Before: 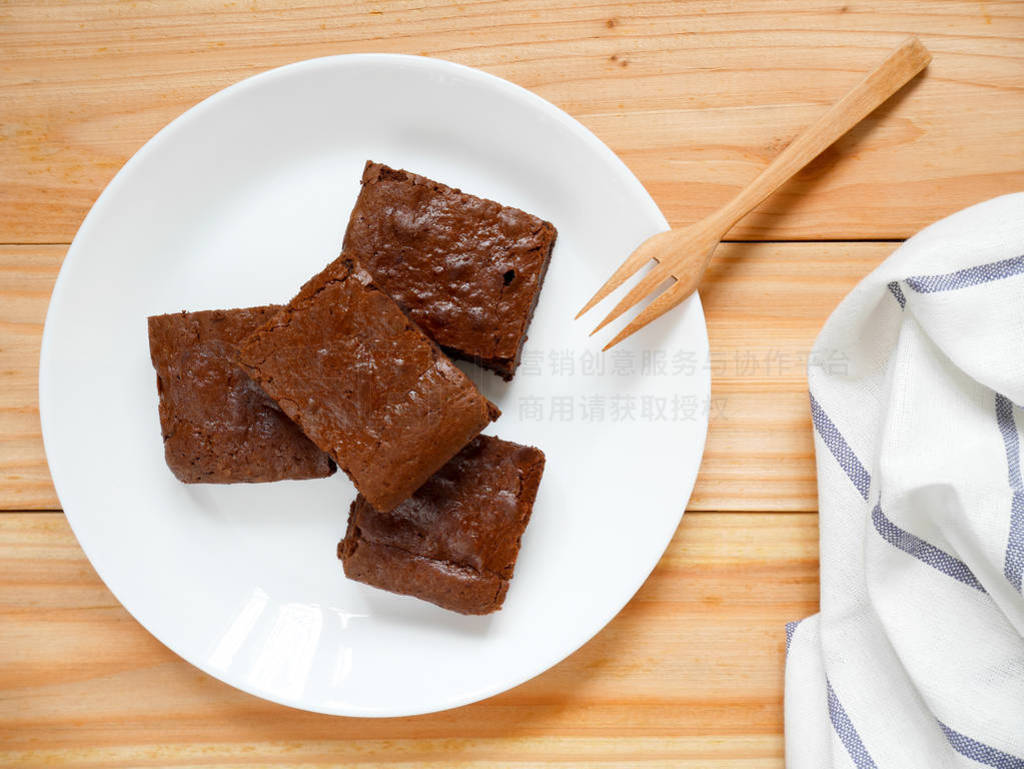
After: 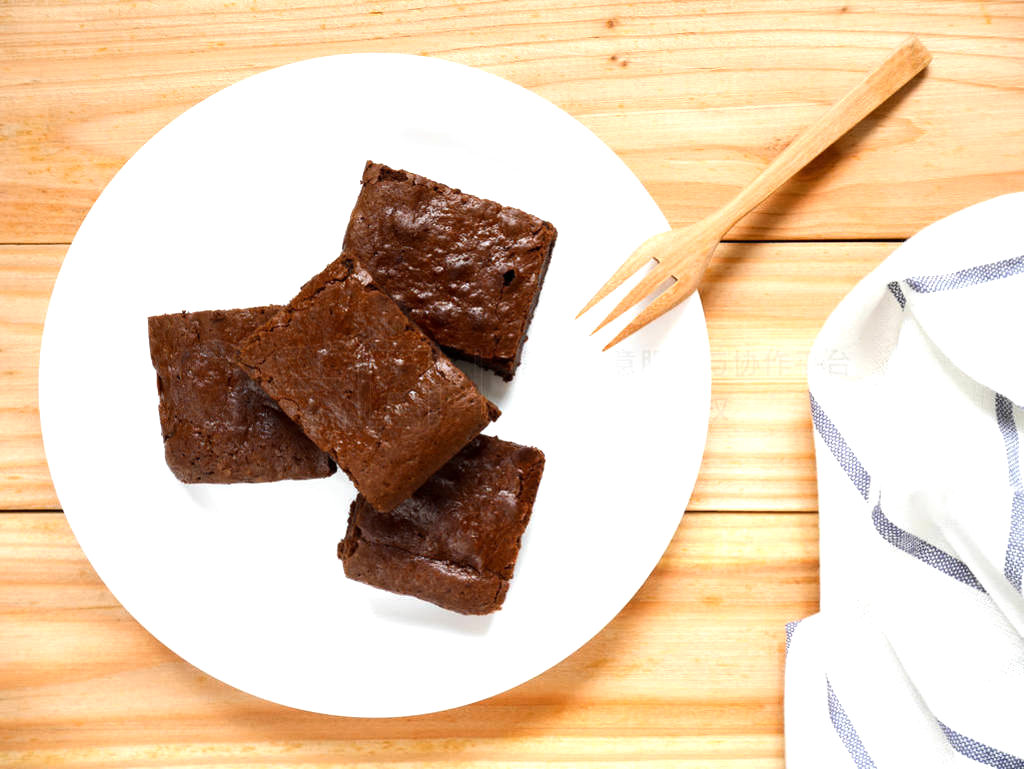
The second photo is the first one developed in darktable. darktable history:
tone equalizer: -8 EV -0.721 EV, -7 EV -0.698 EV, -6 EV -0.627 EV, -5 EV -0.39 EV, -3 EV 0.365 EV, -2 EV 0.6 EV, -1 EV 0.678 EV, +0 EV 0.744 EV, edges refinement/feathering 500, mask exposure compensation -1.57 EV, preserve details no
